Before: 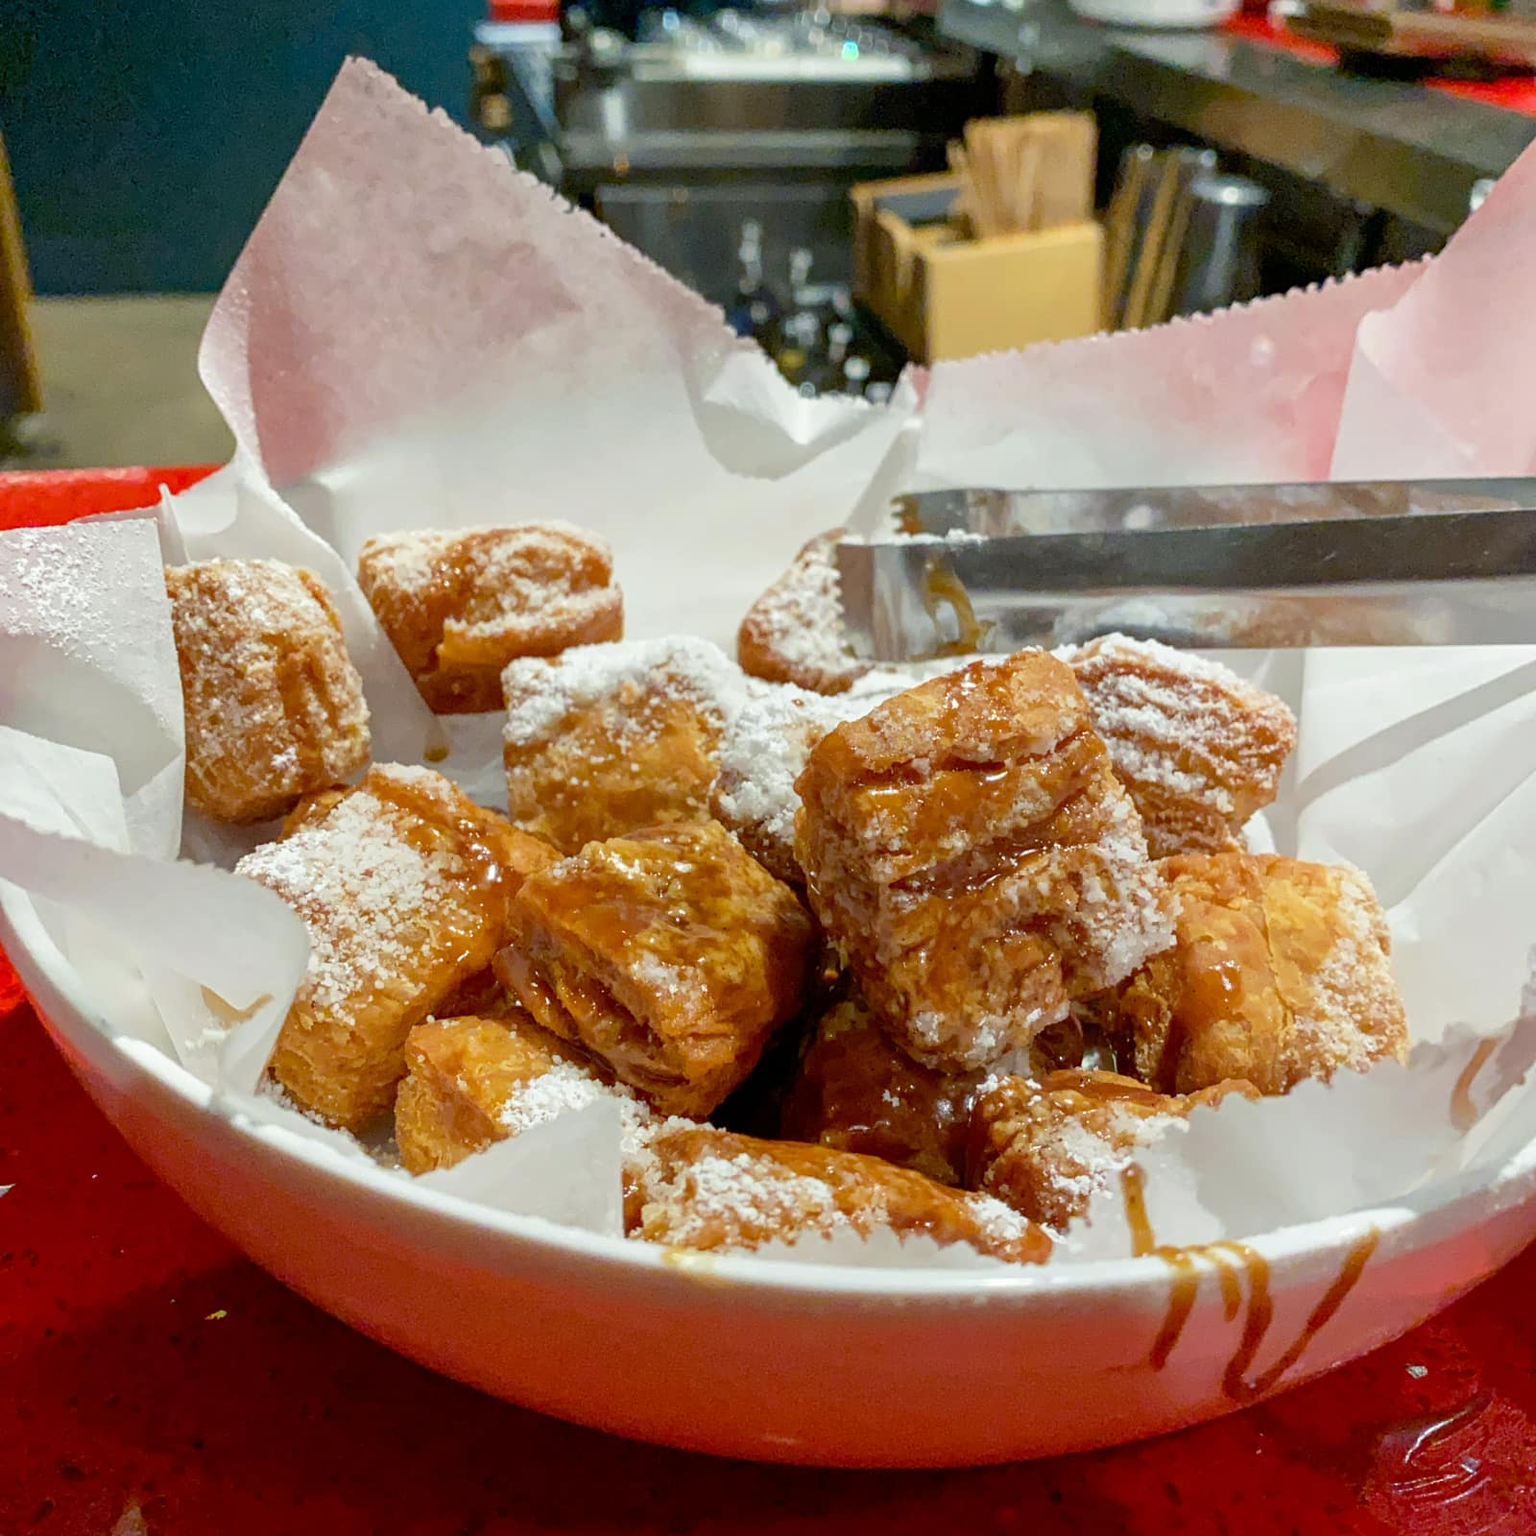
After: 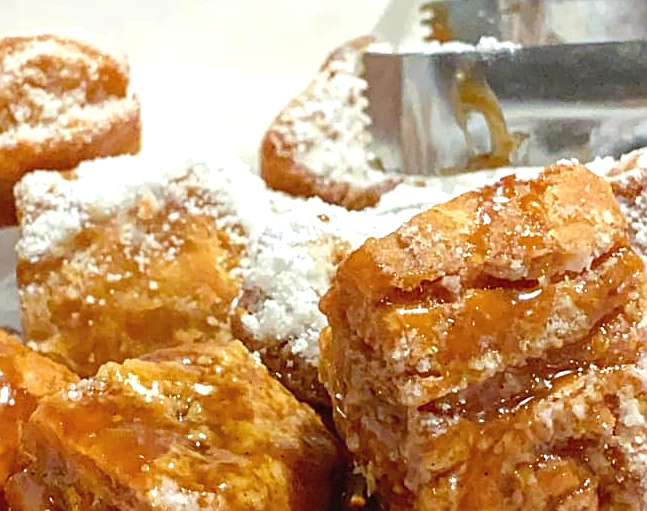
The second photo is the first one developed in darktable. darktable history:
exposure: black level correction -0.002, exposure 0.54 EV, compensate highlight preservation false
crop: left 31.751%, top 32.172%, right 27.8%, bottom 35.83%
sharpen: on, module defaults
